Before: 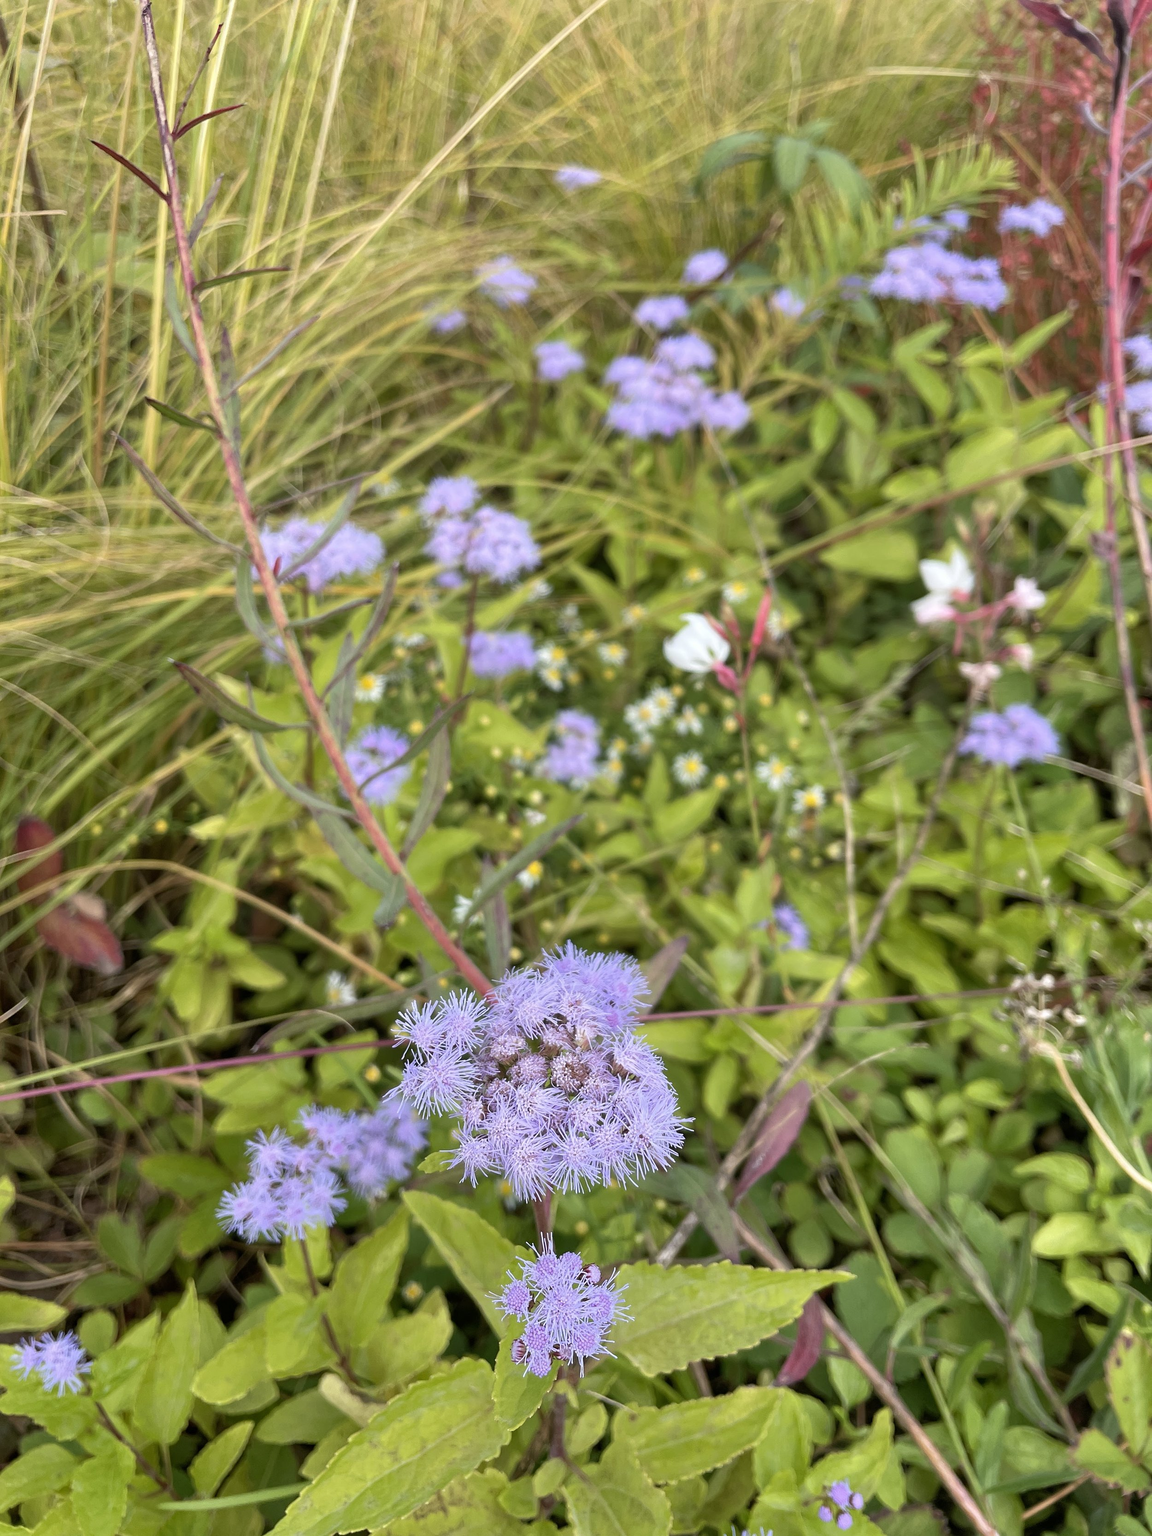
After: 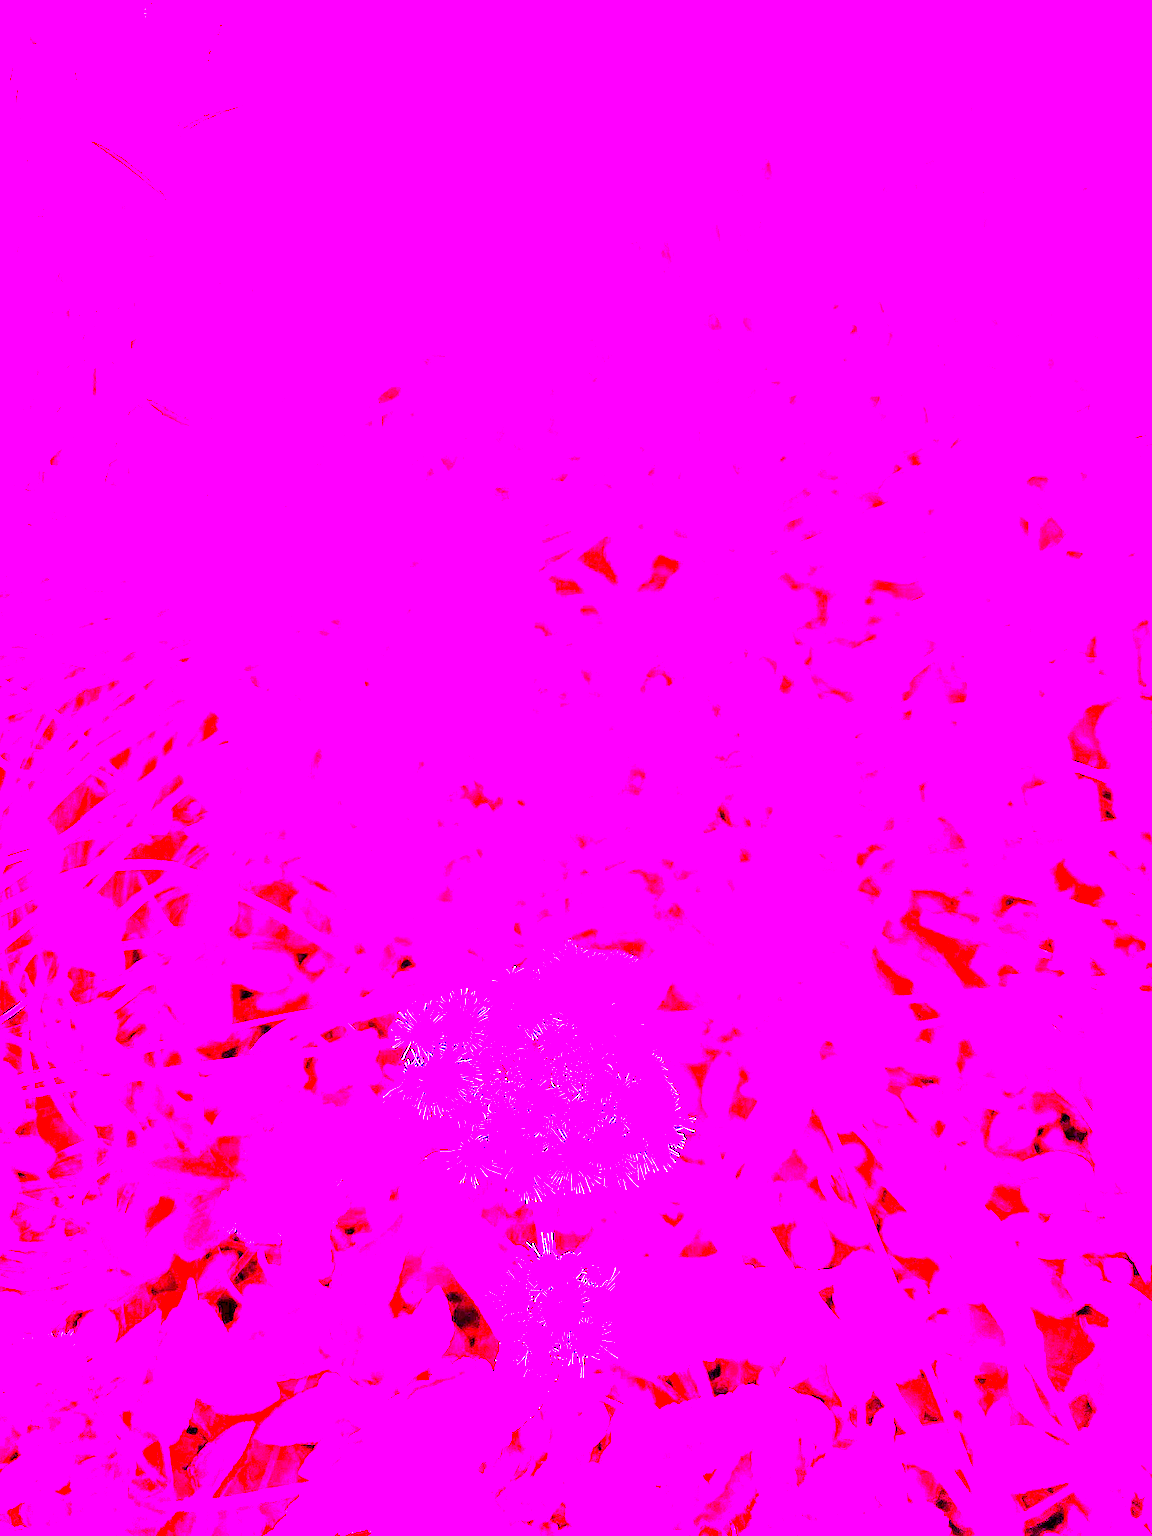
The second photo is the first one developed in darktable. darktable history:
exposure: exposure 0.3 EV, compensate highlight preservation false
sharpen: on, module defaults
white balance: red 8, blue 8
levels: levels [0.036, 0.364, 0.827]
